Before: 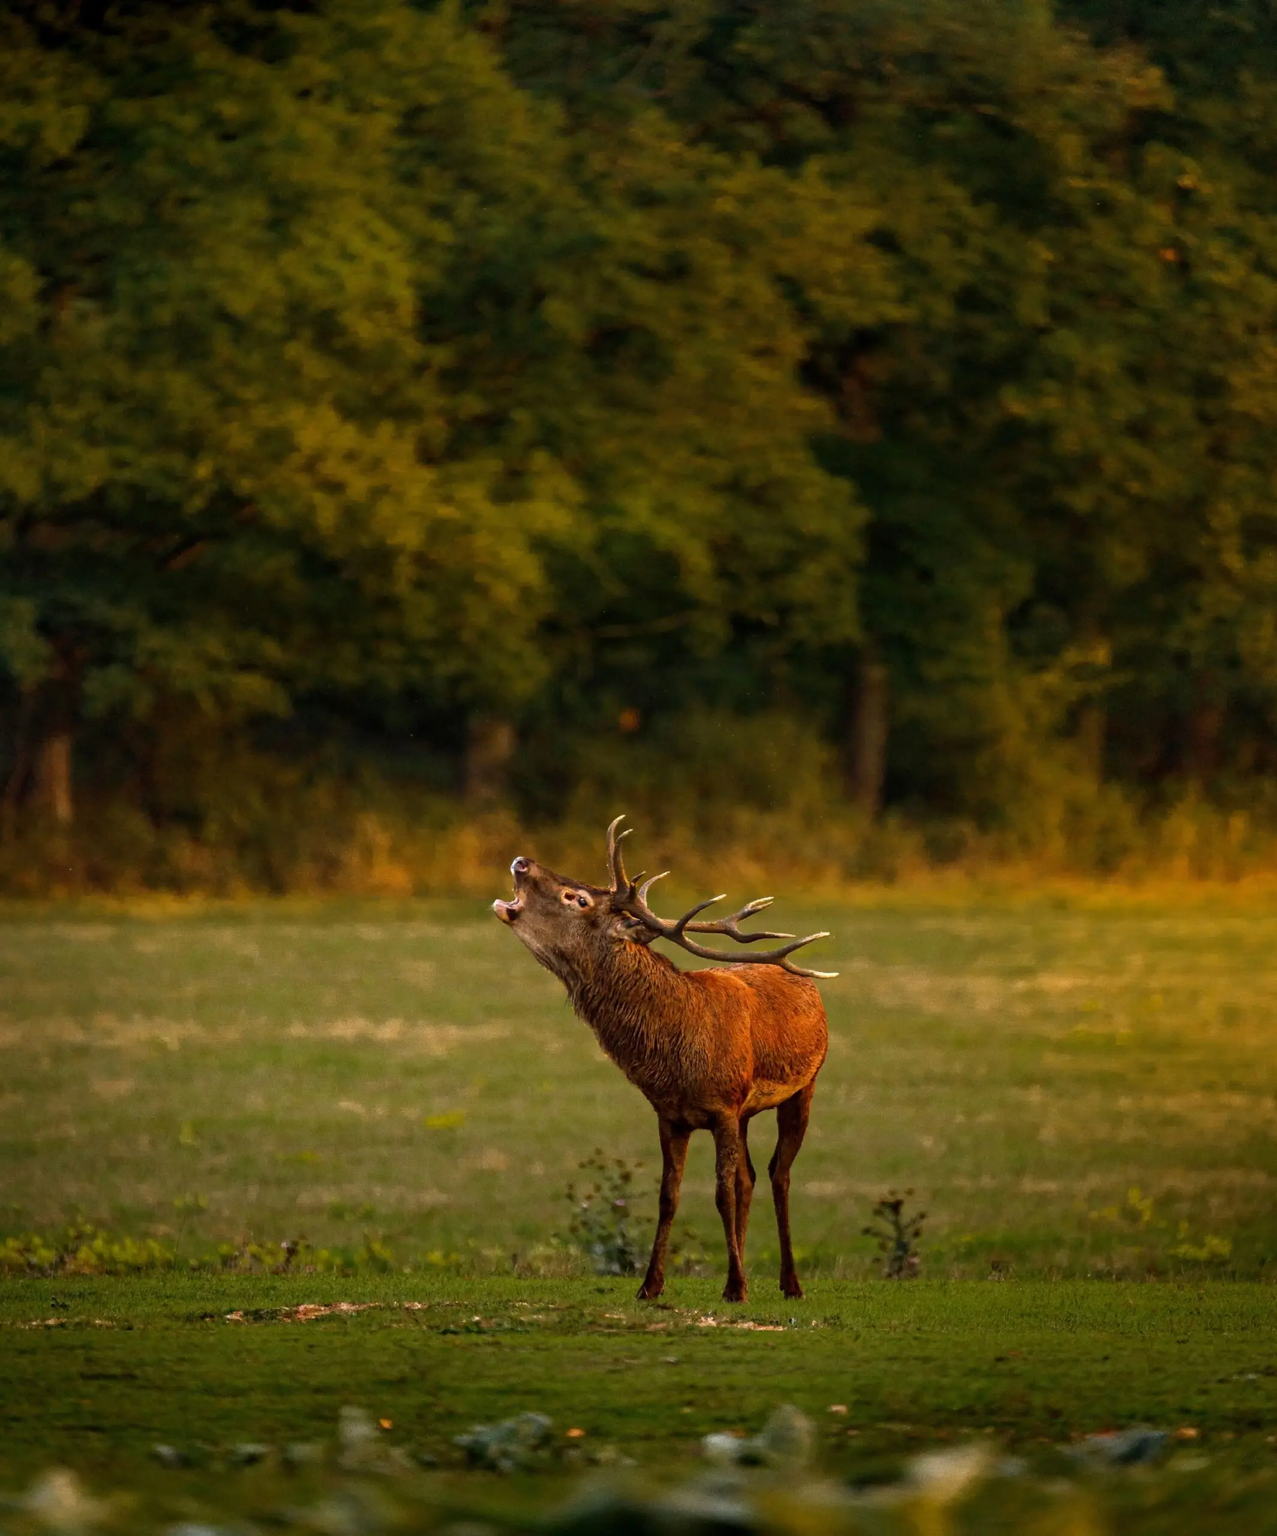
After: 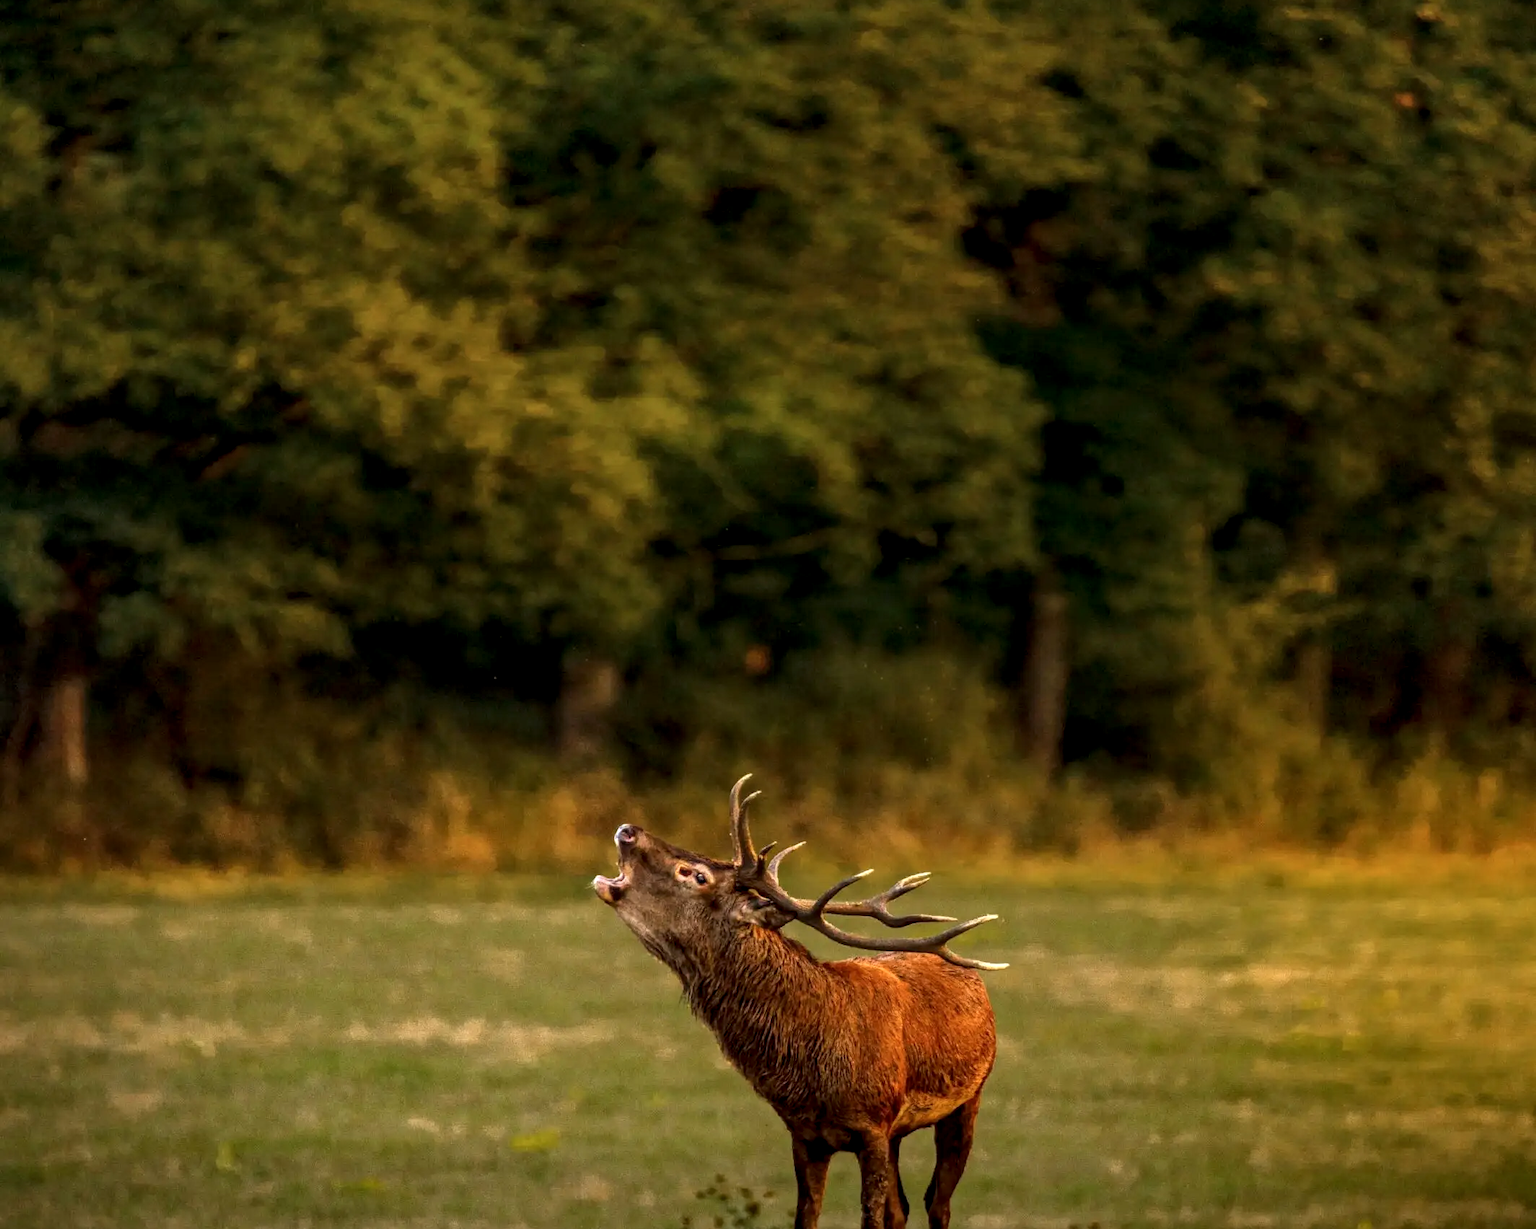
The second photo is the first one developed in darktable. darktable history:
crop: top 11.186%, bottom 22.215%
local contrast: highlights 63%, detail 143%, midtone range 0.423
base curve: preserve colors none
